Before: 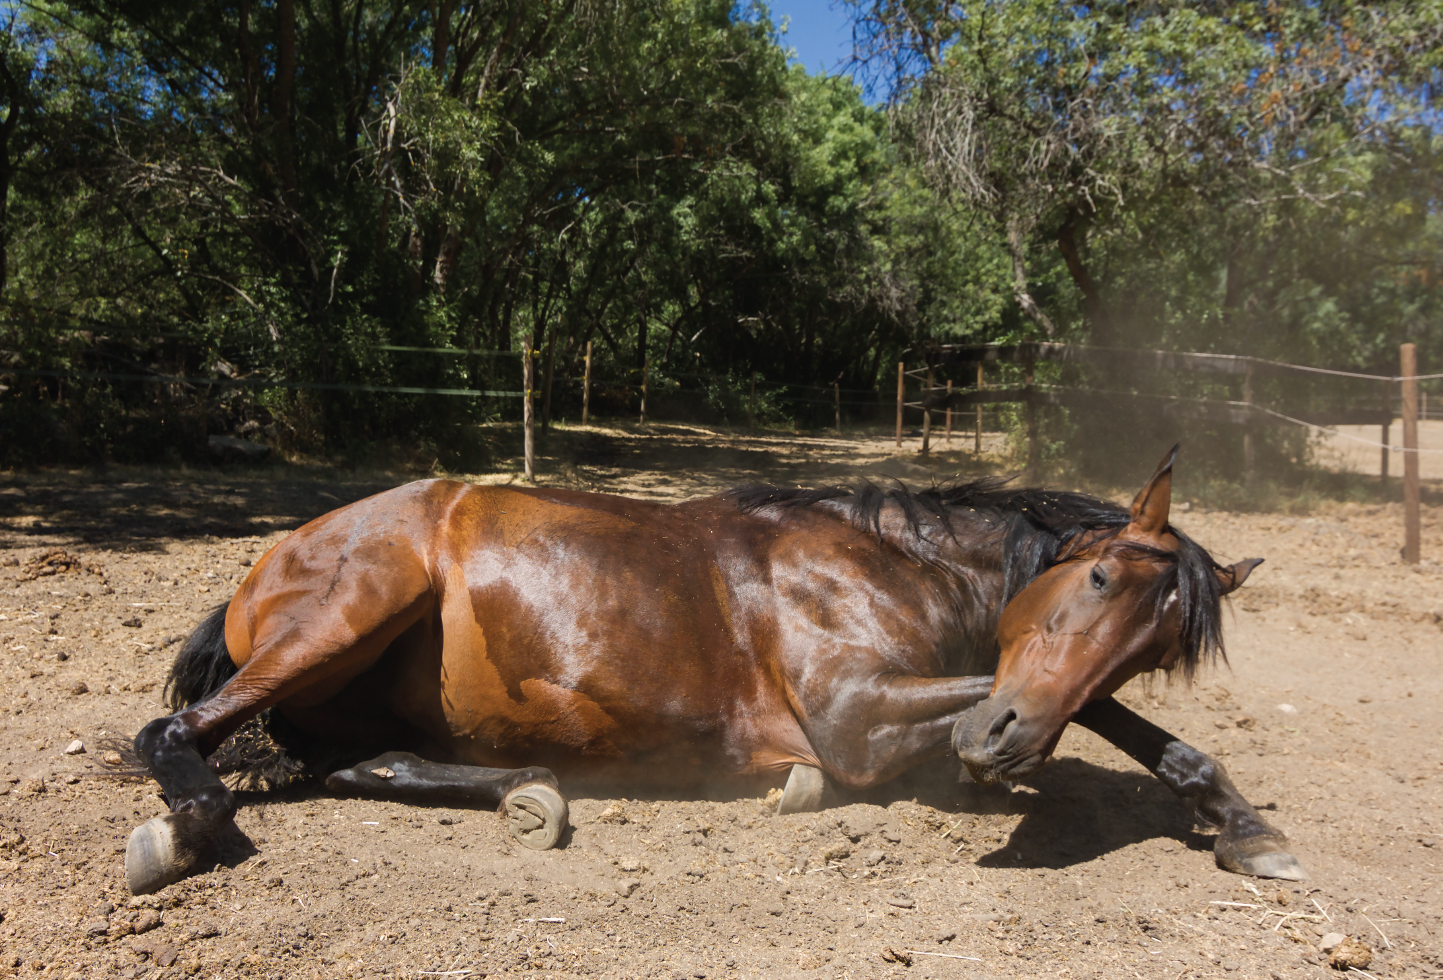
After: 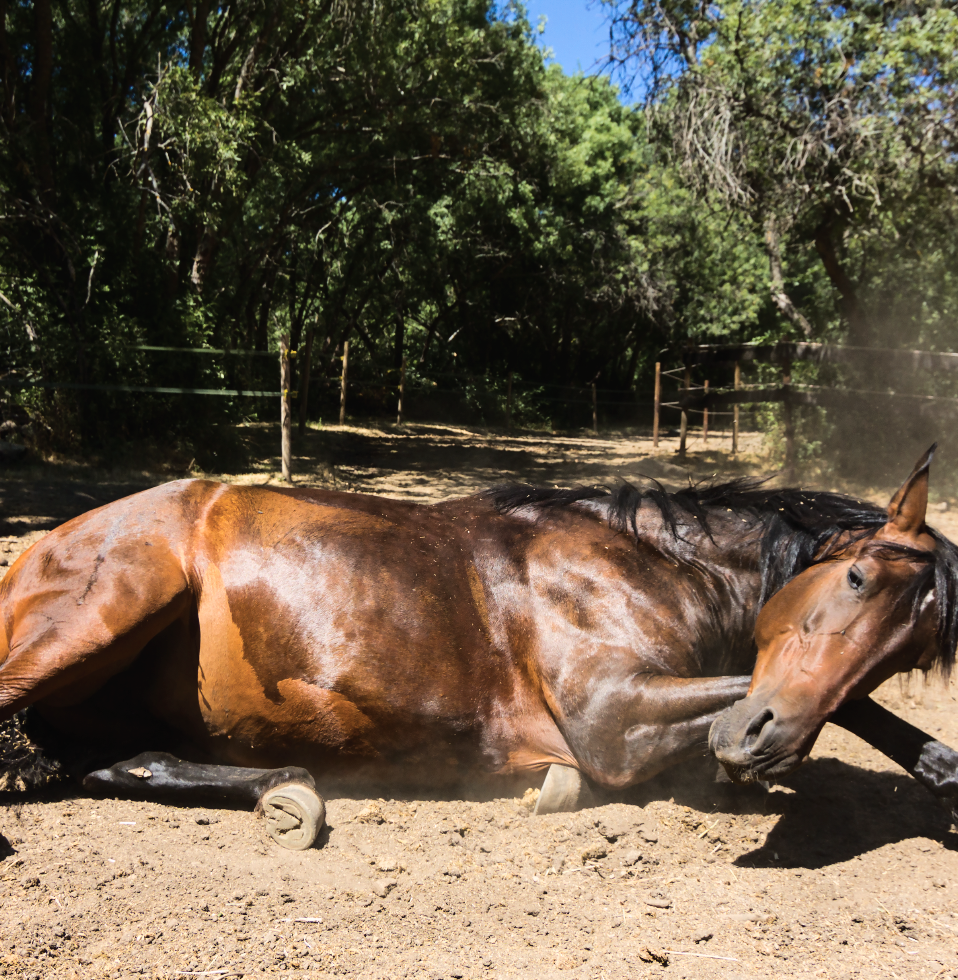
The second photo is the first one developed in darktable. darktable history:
crop: left 16.902%, right 16.641%
base curve: curves: ch0 [(0, 0) (0.036, 0.025) (0.121, 0.166) (0.206, 0.329) (0.605, 0.79) (1, 1)]
